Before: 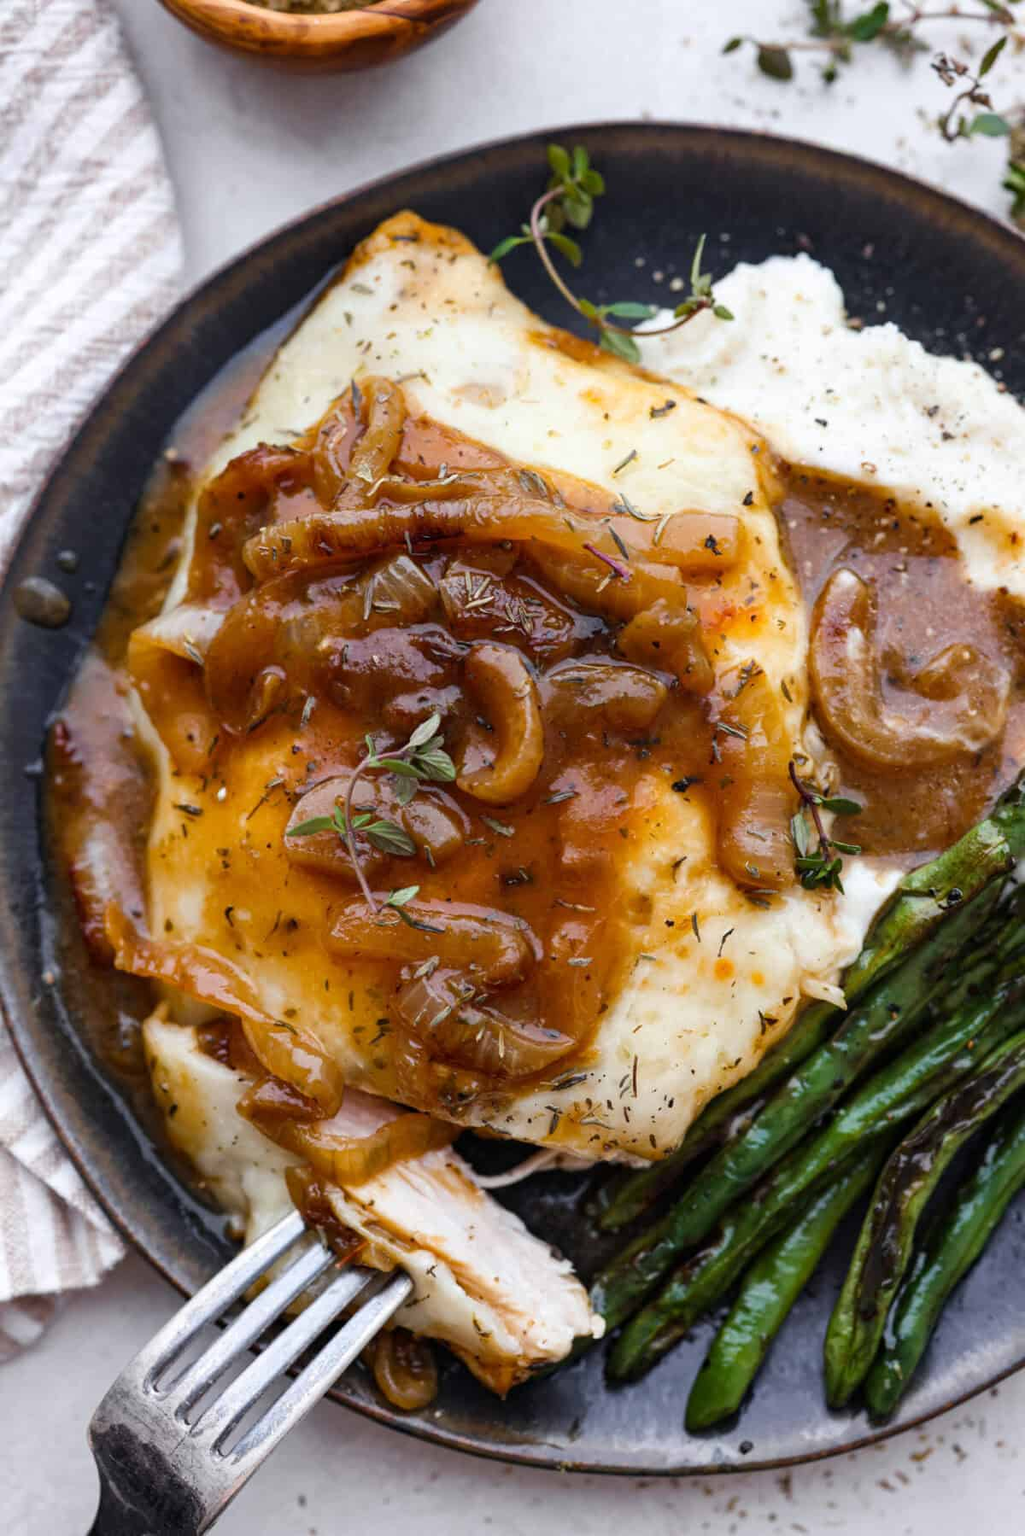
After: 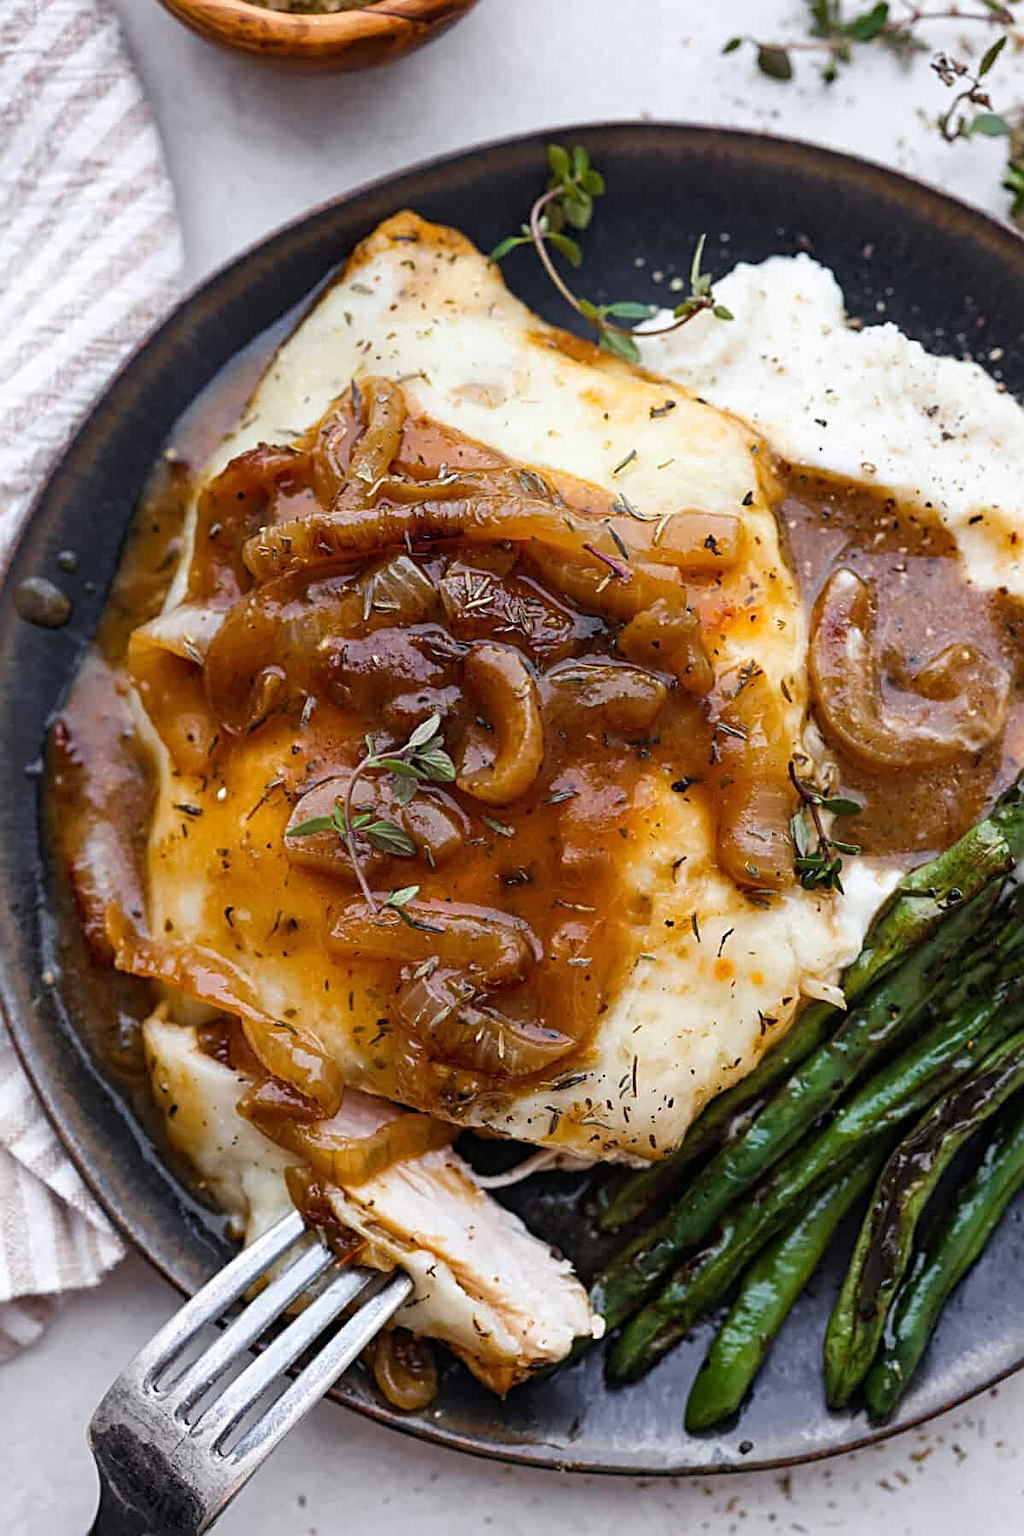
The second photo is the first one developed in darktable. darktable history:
sharpen: radius 2.581, amount 0.698
